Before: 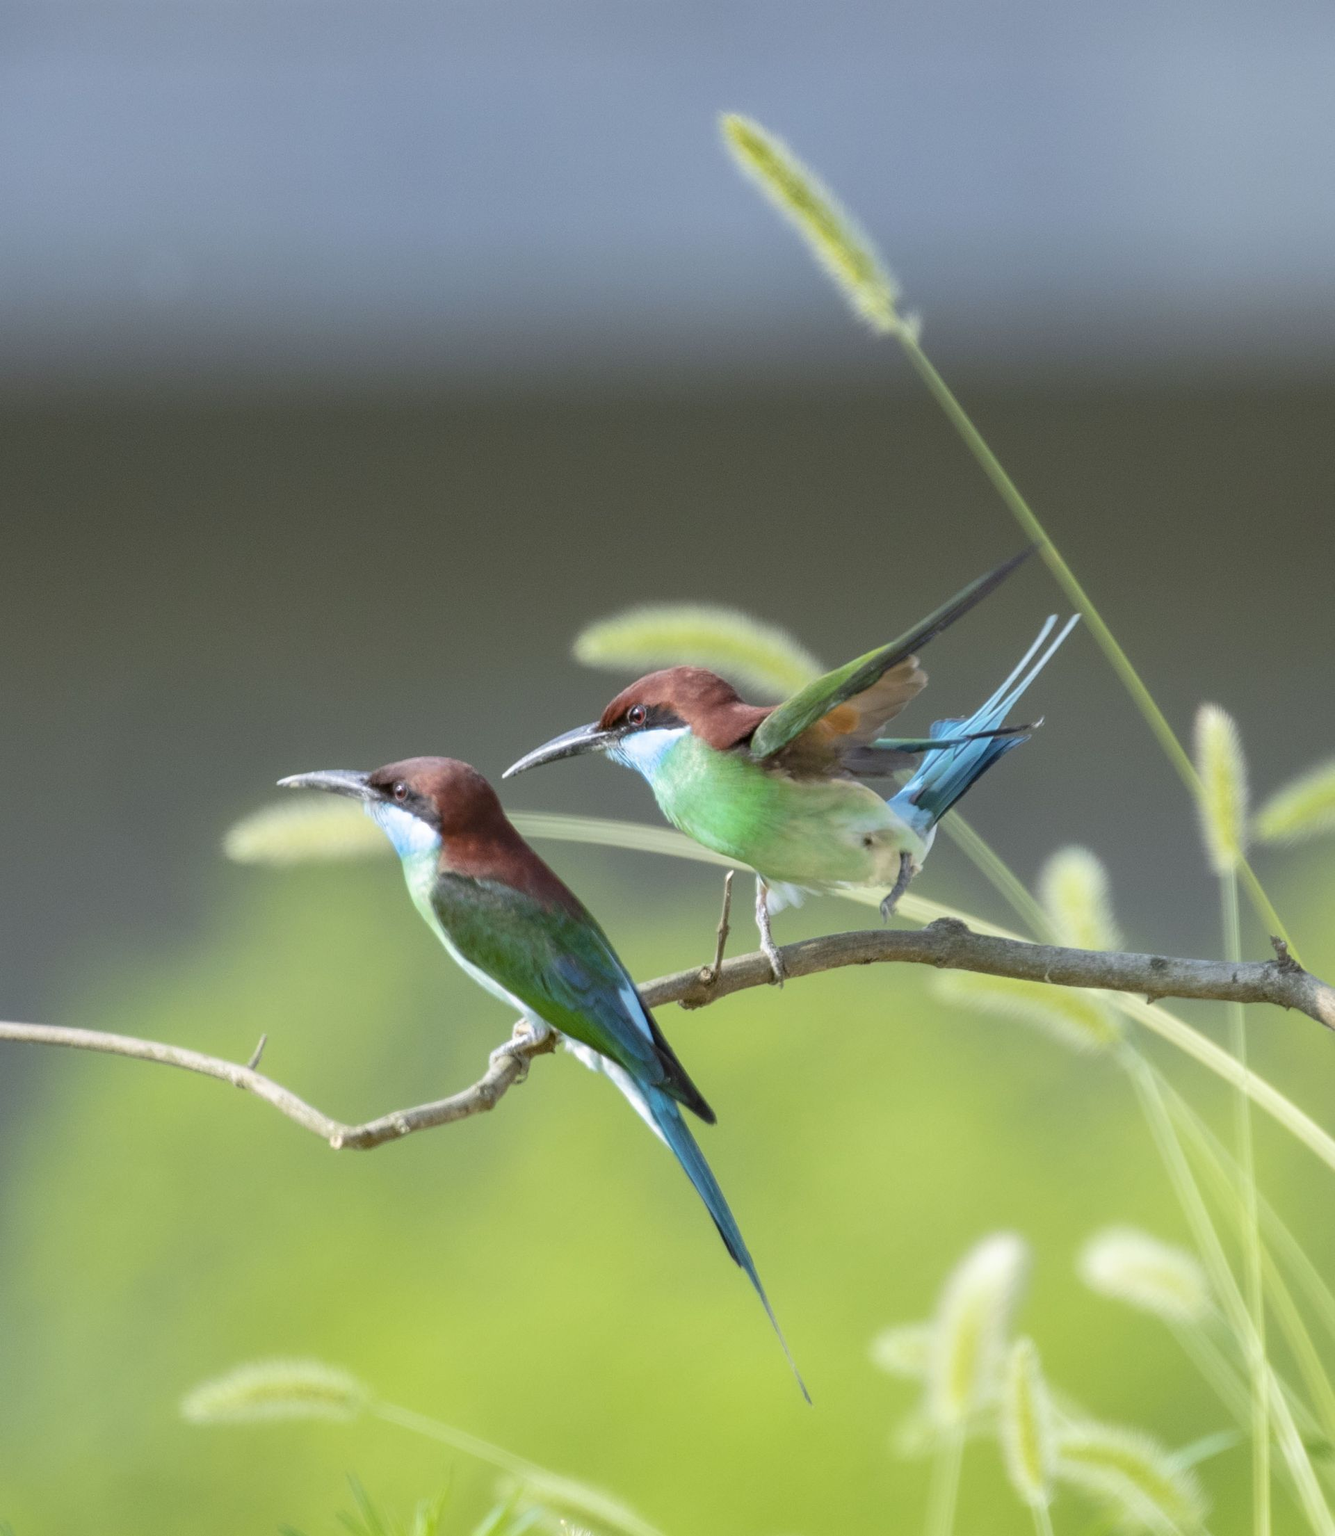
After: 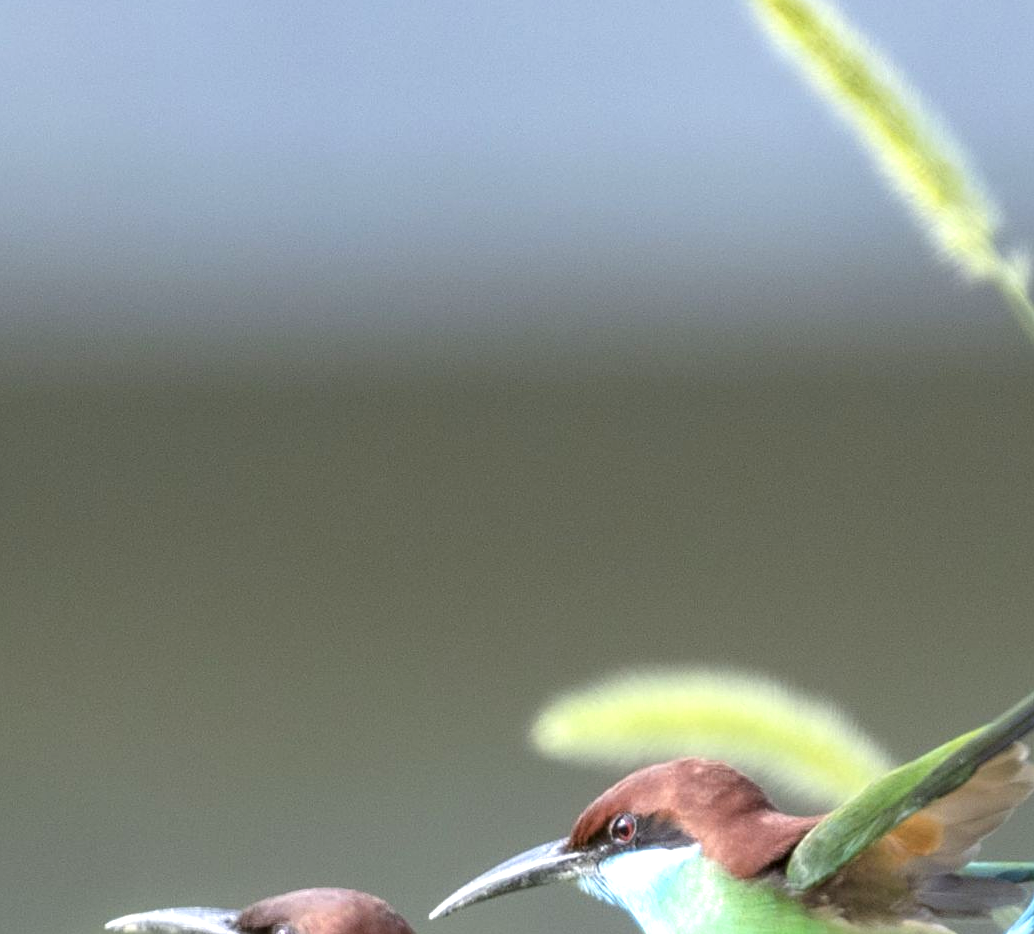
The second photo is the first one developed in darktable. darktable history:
exposure: black level correction 0, exposure 0.7 EV, compensate exposure bias true, compensate highlight preservation false
crop: left 15.306%, top 9.065%, right 30.789%, bottom 48.638%
sharpen: amount 0.2
